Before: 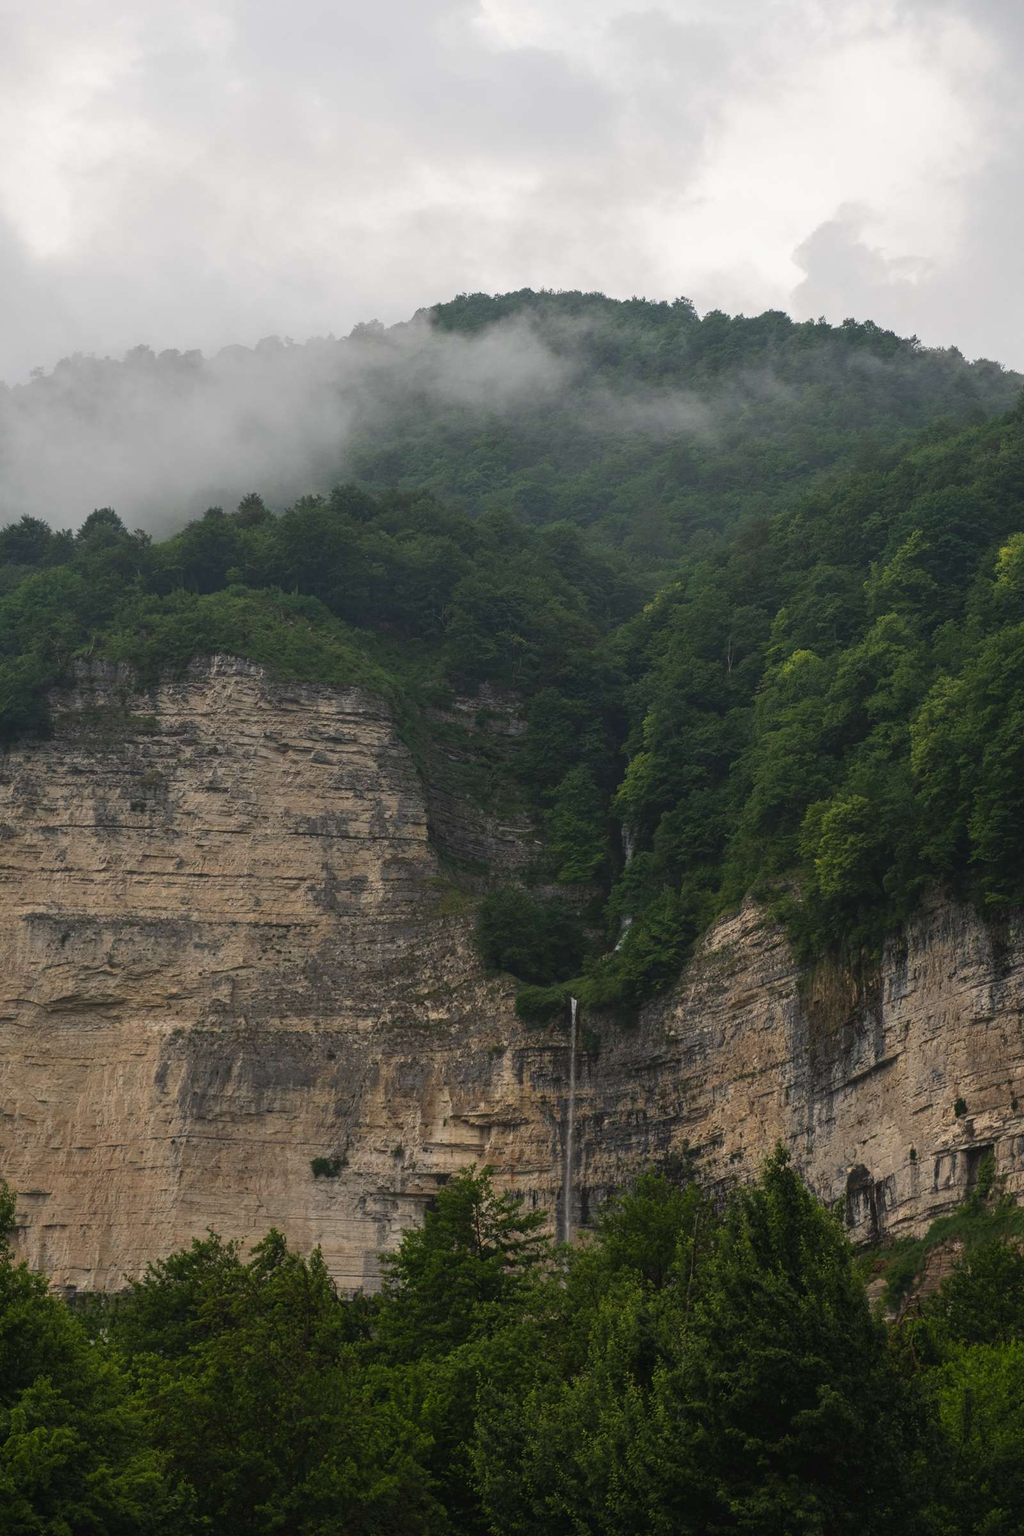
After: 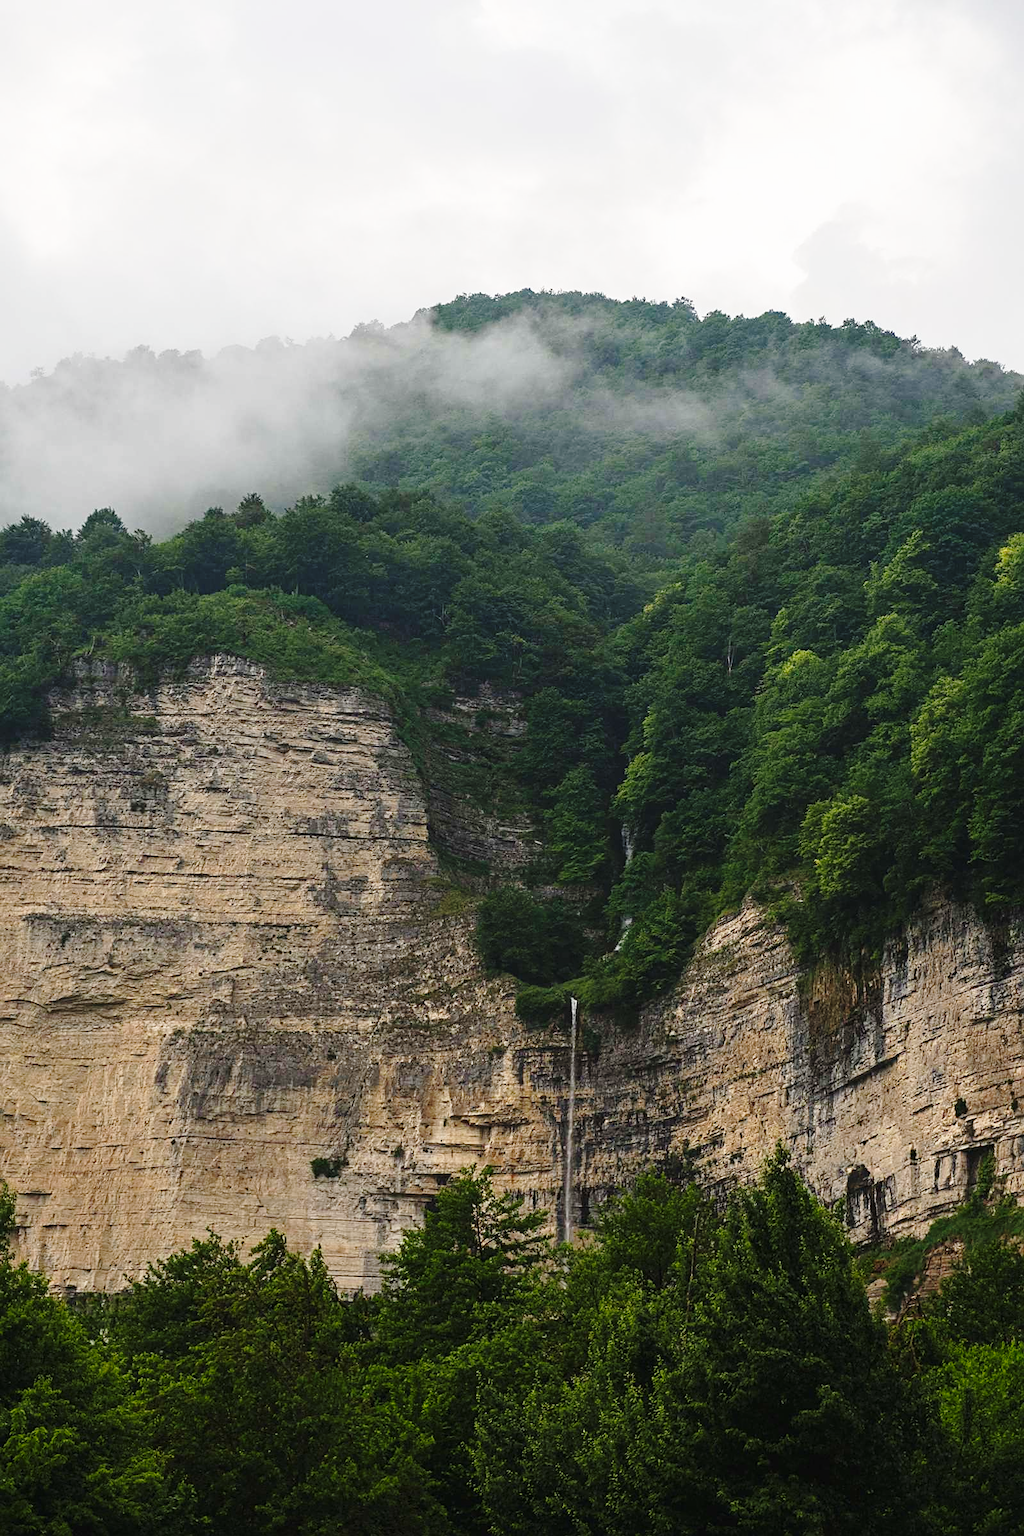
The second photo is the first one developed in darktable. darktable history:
haze removal: compatibility mode true, adaptive false
sharpen: on, module defaults
base curve: curves: ch0 [(0, 0) (0.028, 0.03) (0.121, 0.232) (0.46, 0.748) (0.859, 0.968) (1, 1)], preserve colors none
